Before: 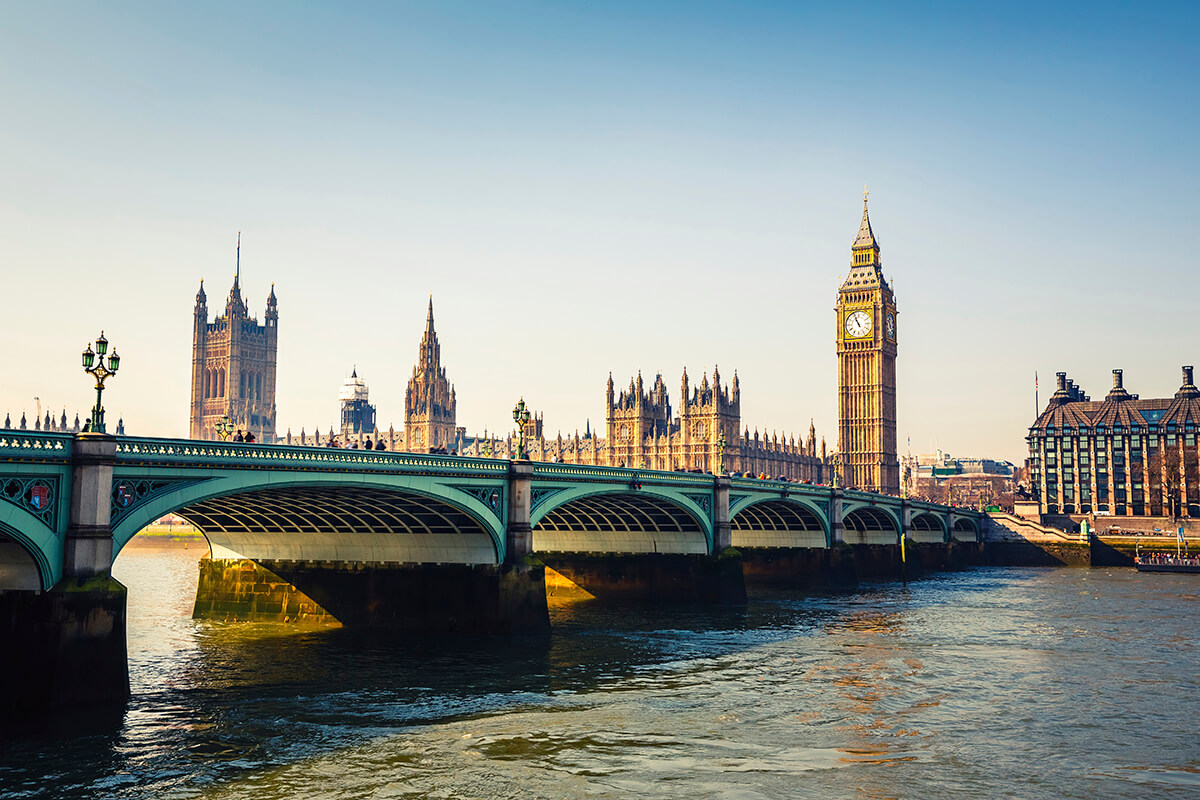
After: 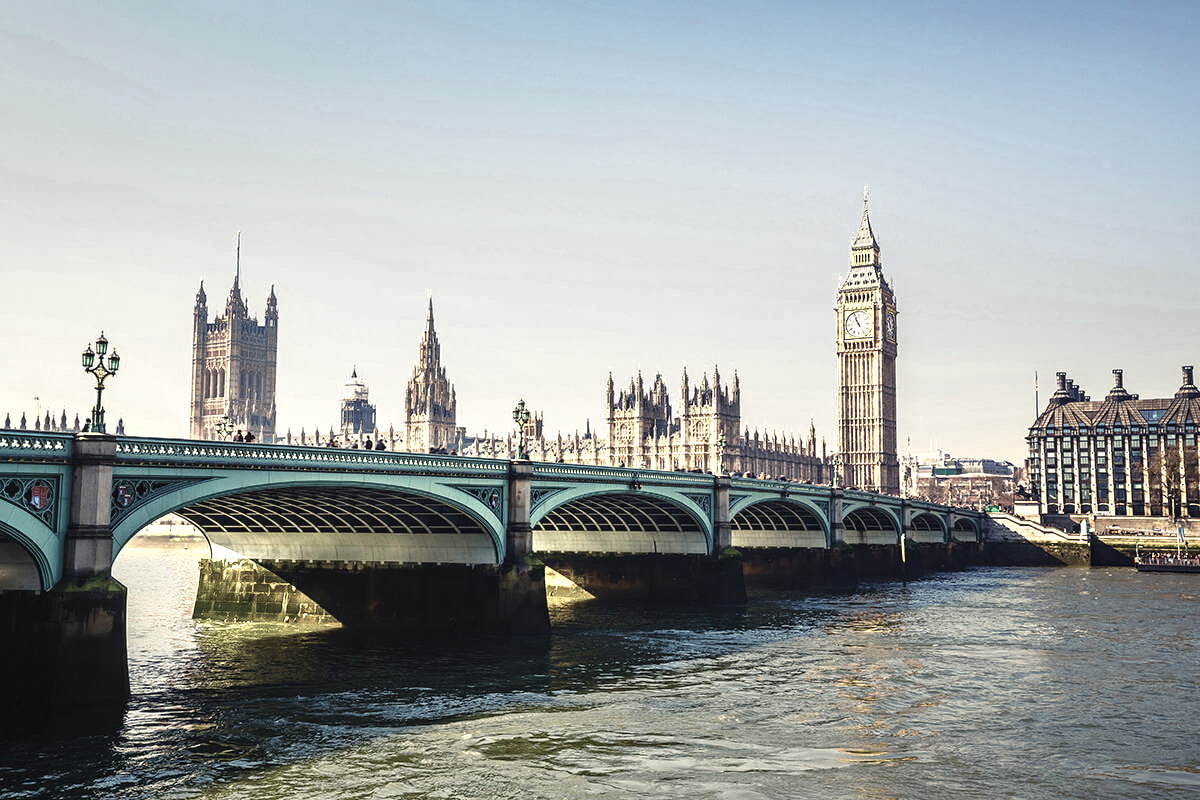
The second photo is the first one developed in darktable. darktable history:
levels: white 90.69%
local contrast: detail 110%
color balance rgb: perceptual saturation grading › global saturation 20%, perceptual saturation grading › highlights -25.85%, perceptual saturation grading › shadows 26.004%, global vibrance 20%
color zones: curves: ch0 [(0.25, 0.667) (0.758, 0.368)]; ch1 [(0.215, 0.245) (0.761, 0.373)]; ch2 [(0.247, 0.554) (0.761, 0.436)]
